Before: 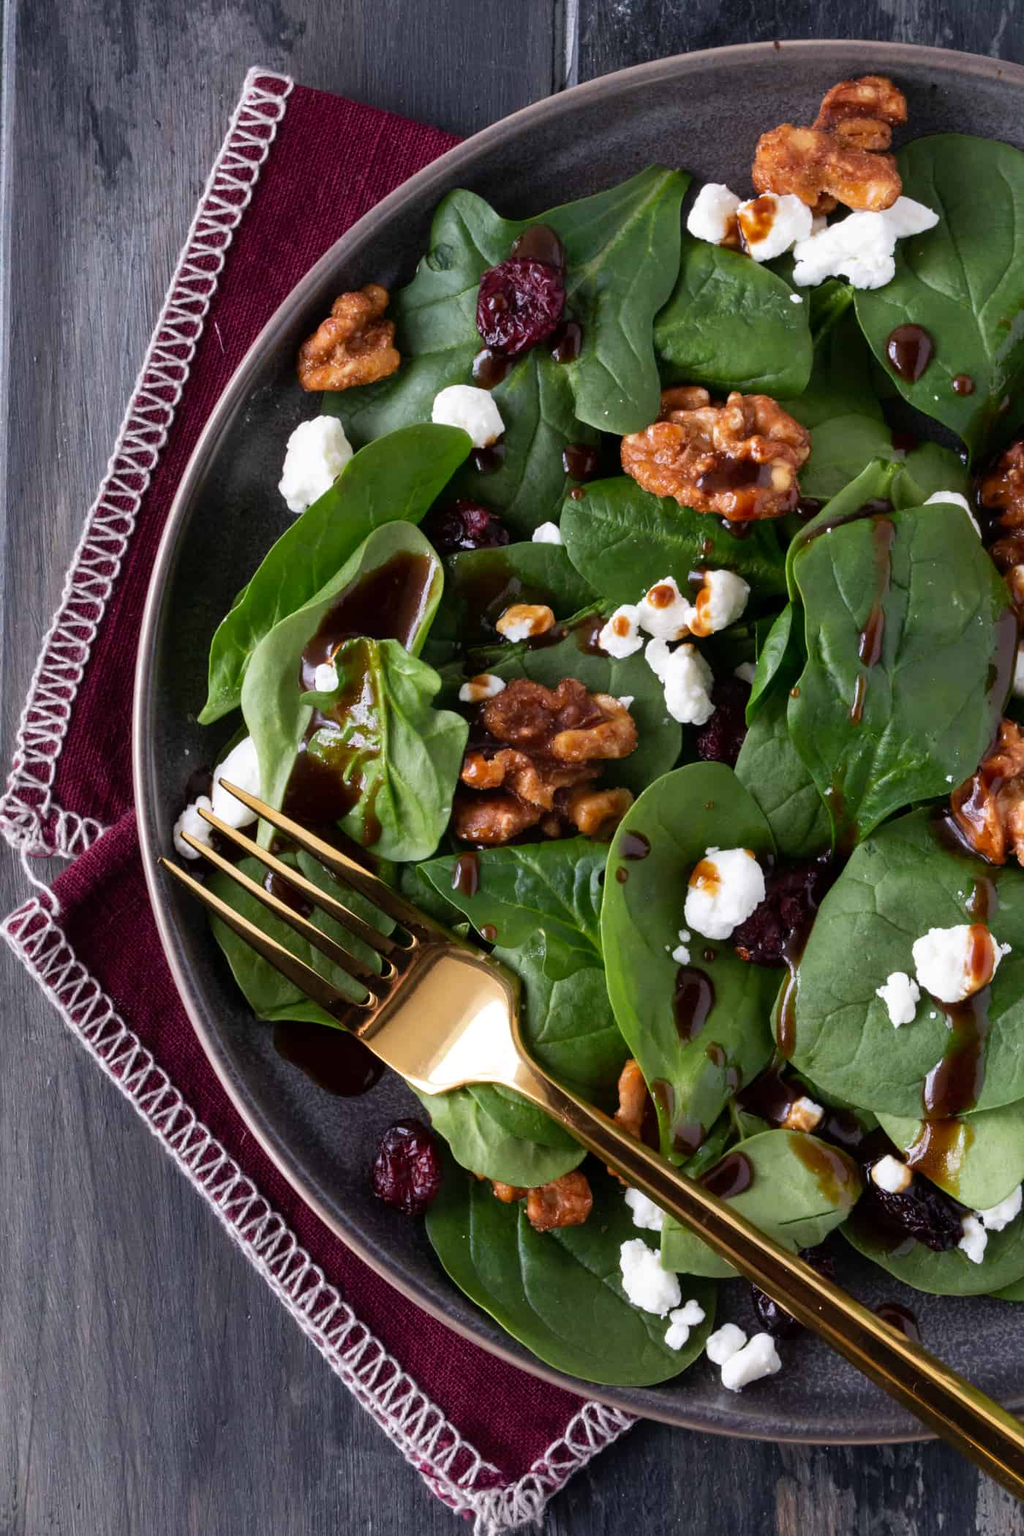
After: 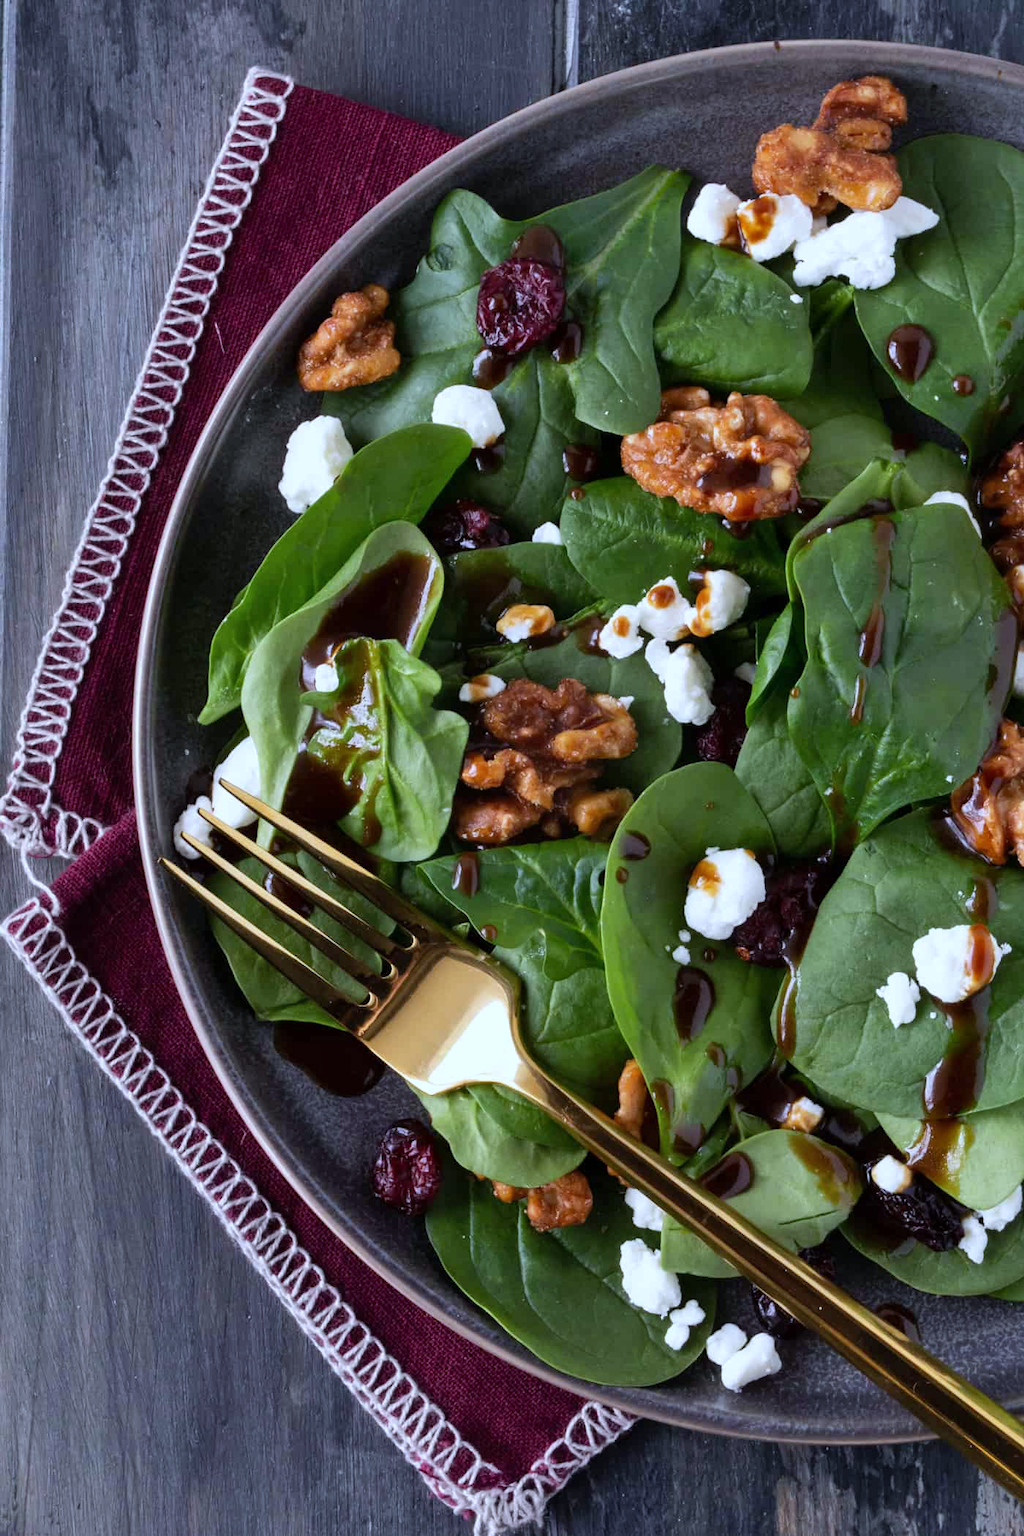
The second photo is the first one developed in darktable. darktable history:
white balance: red 0.924, blue 1.095
shadows and highlights: shadows 37.27, highlights -28.18, soften with gaussian
